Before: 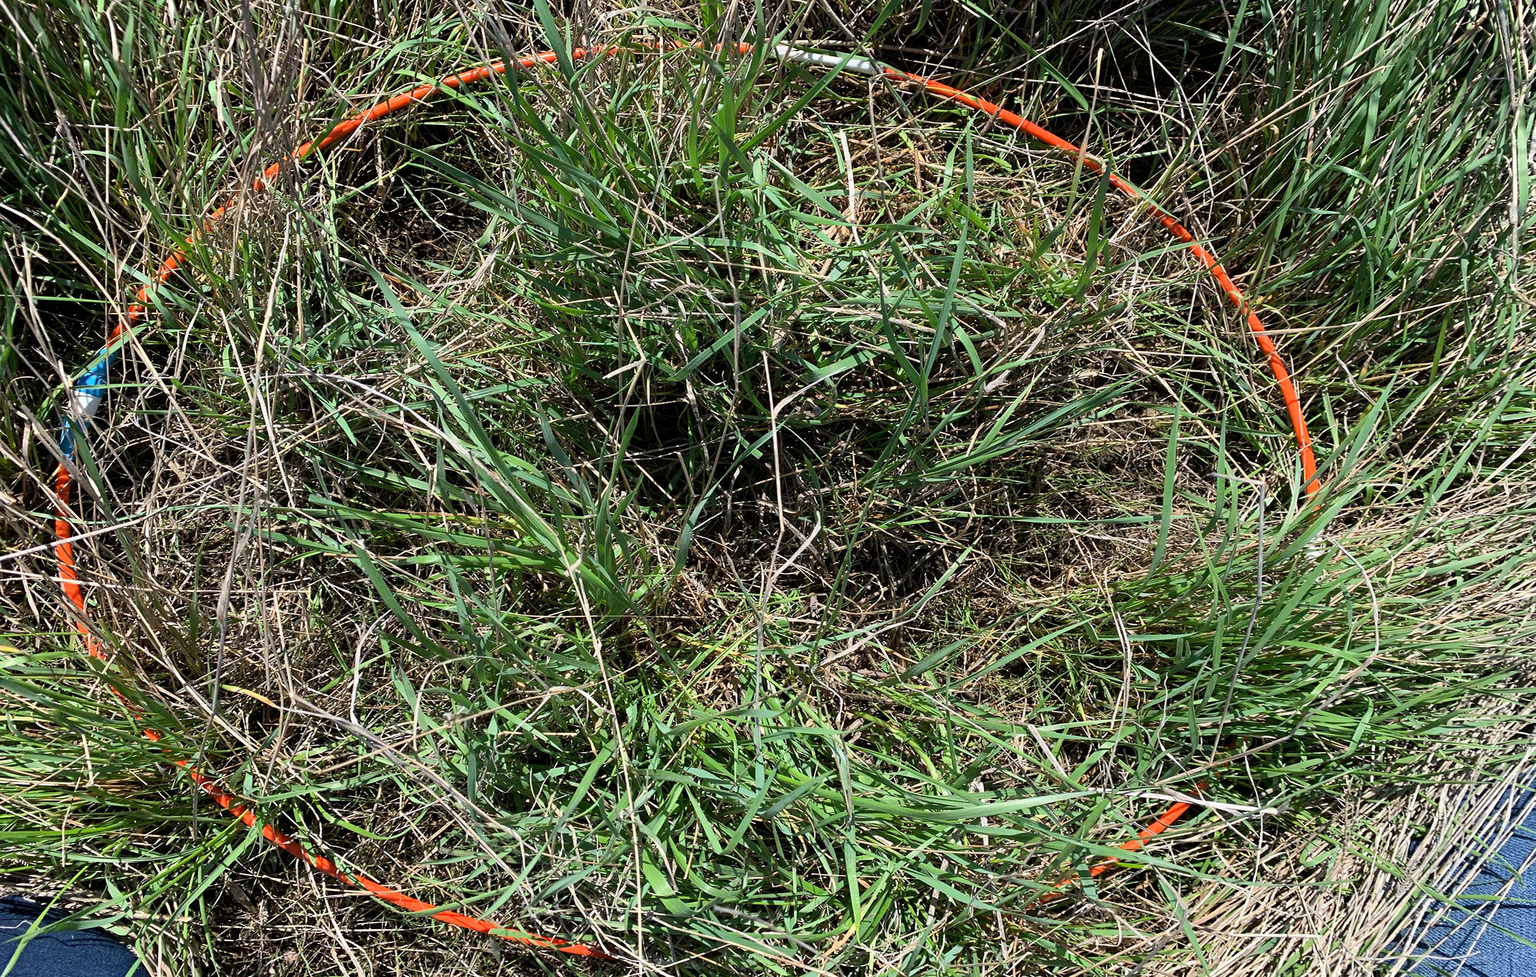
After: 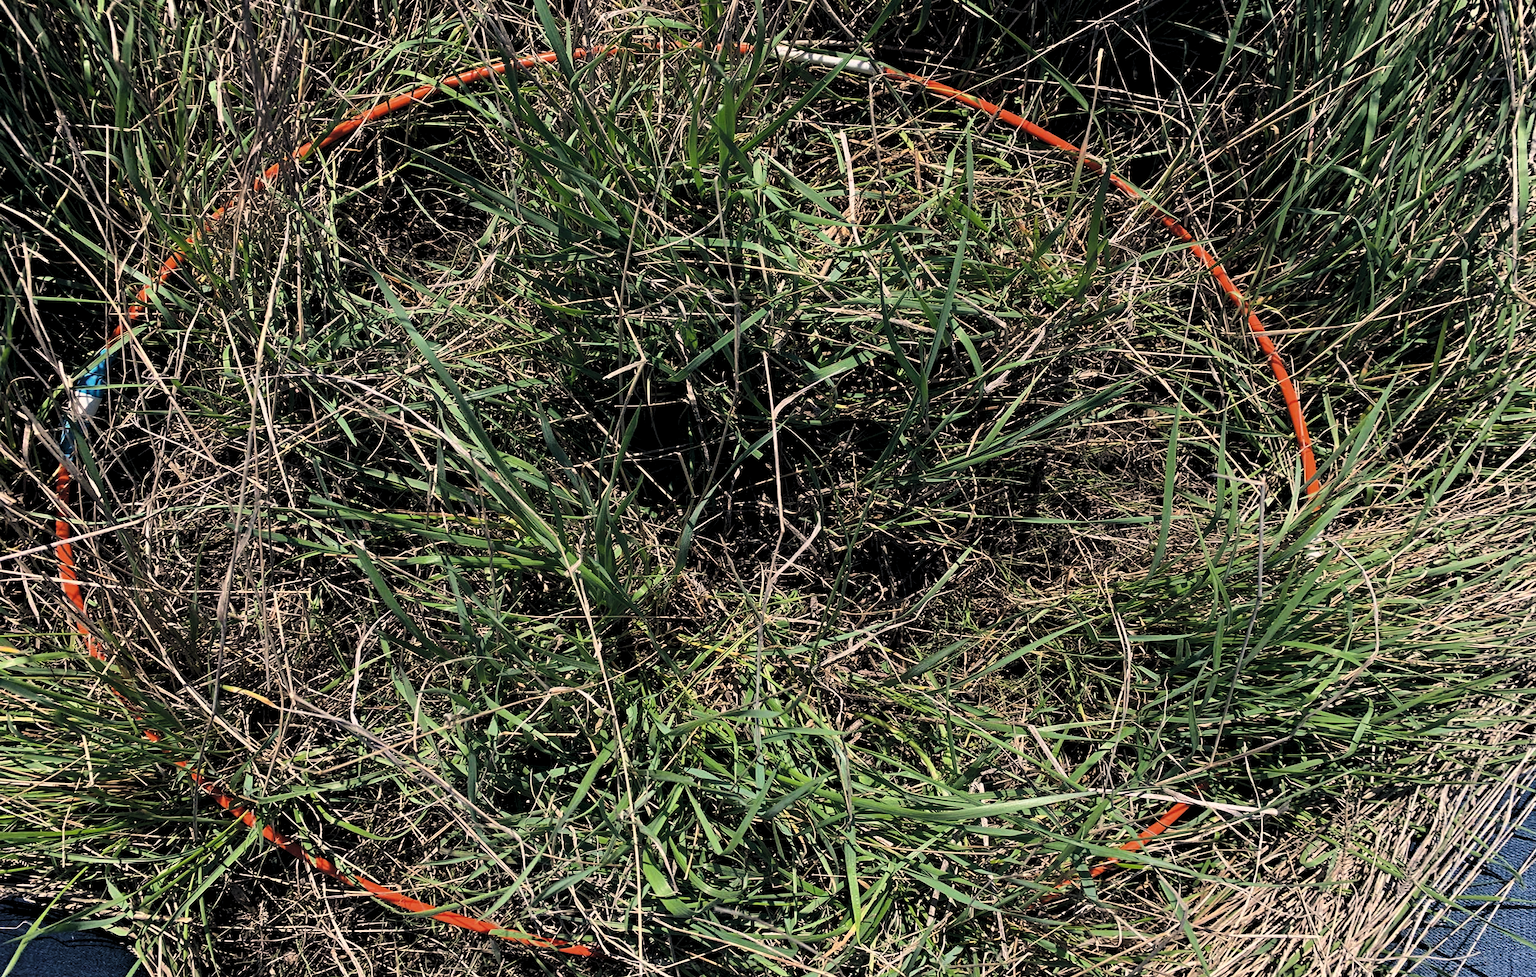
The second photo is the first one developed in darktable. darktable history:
haze removal: compatibility mode true, adaptive false
levels: levels [0.116, 0.574, 1]
color balance rgb: shadows lift › hue 87.51°, highlights gain › chroma 3.21%, highlights gain › hue 55.1°, global offset › chroma 0.15%, global offset › hue 253.66°, linear chroma grading › global chroma 0.5%
